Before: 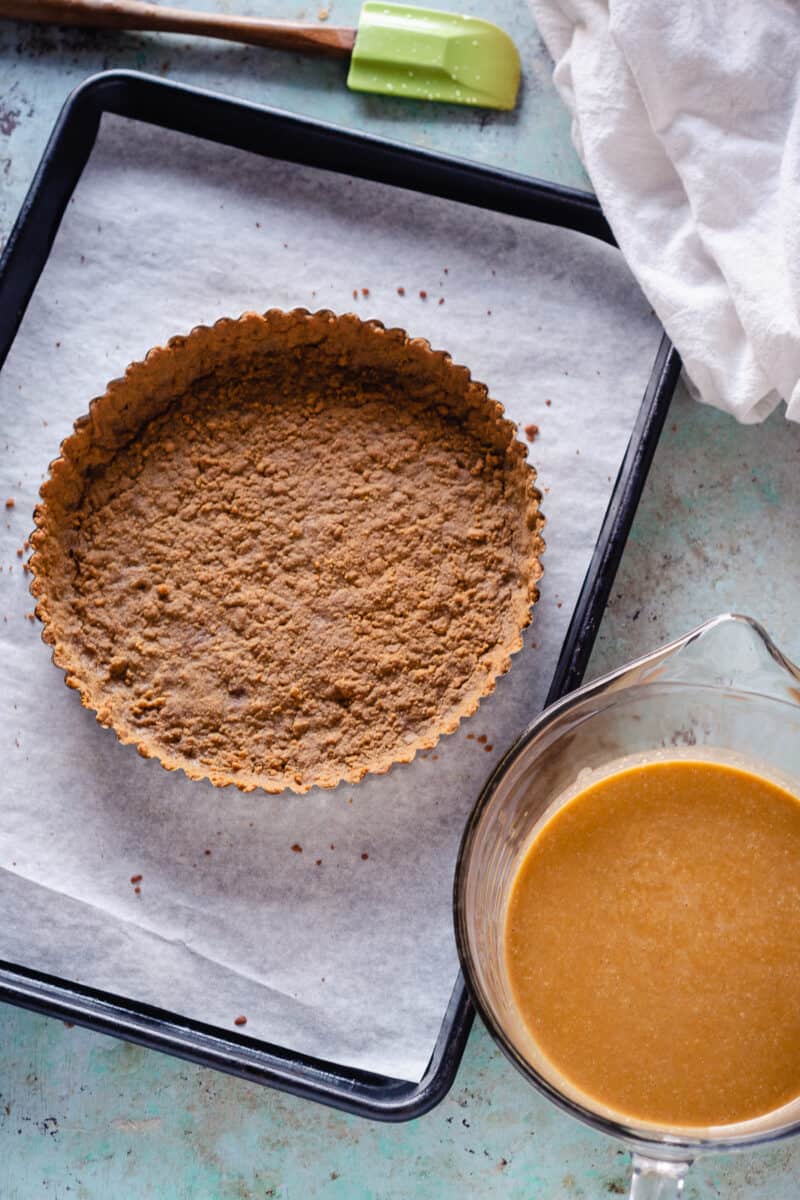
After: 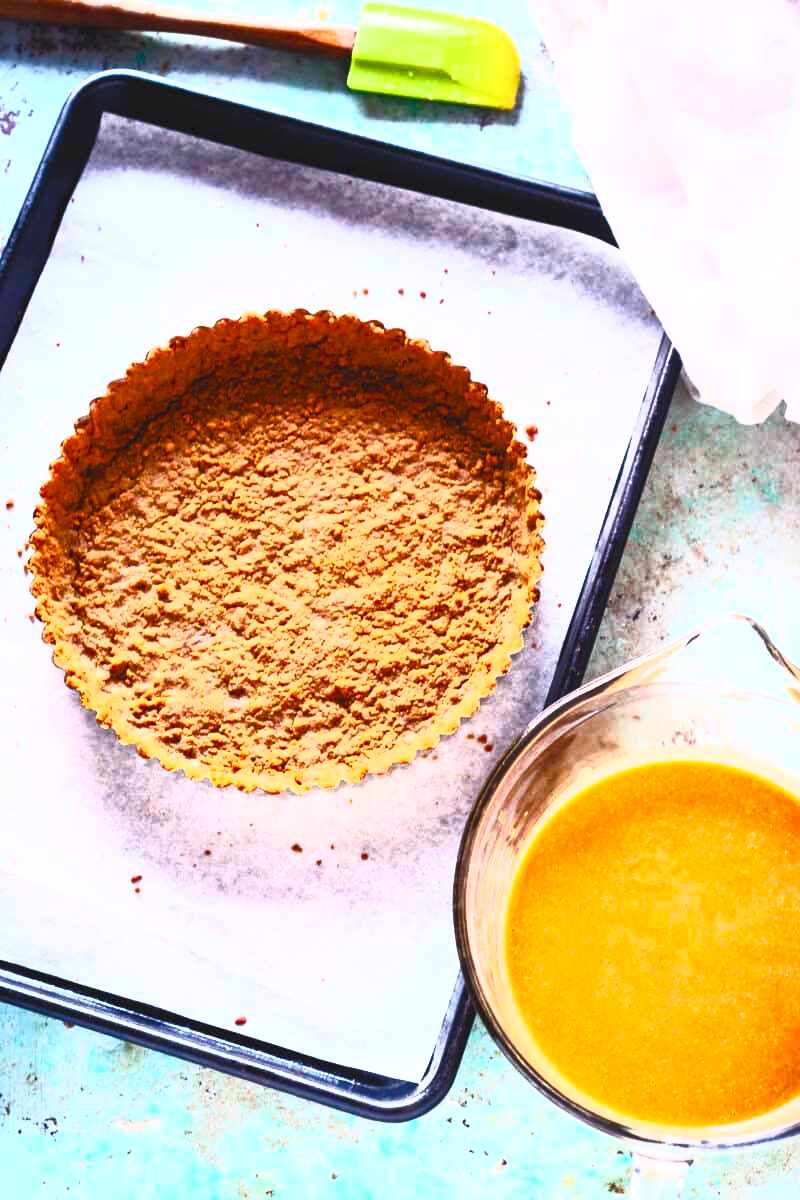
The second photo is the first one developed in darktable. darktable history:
contrast brightness saturation: contrast 0.998, brightness 0.981, saturation 0.981
